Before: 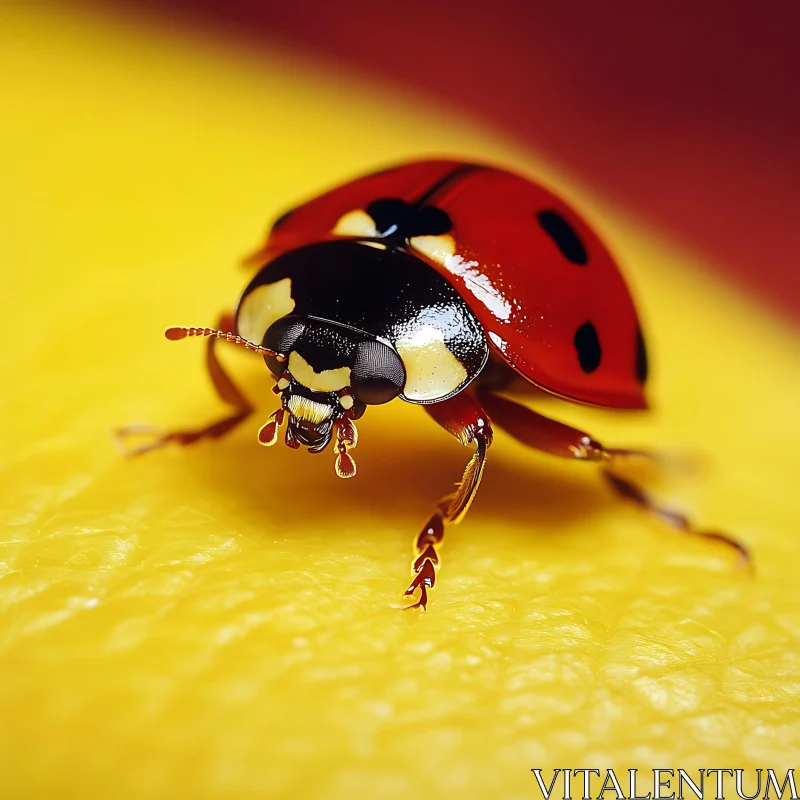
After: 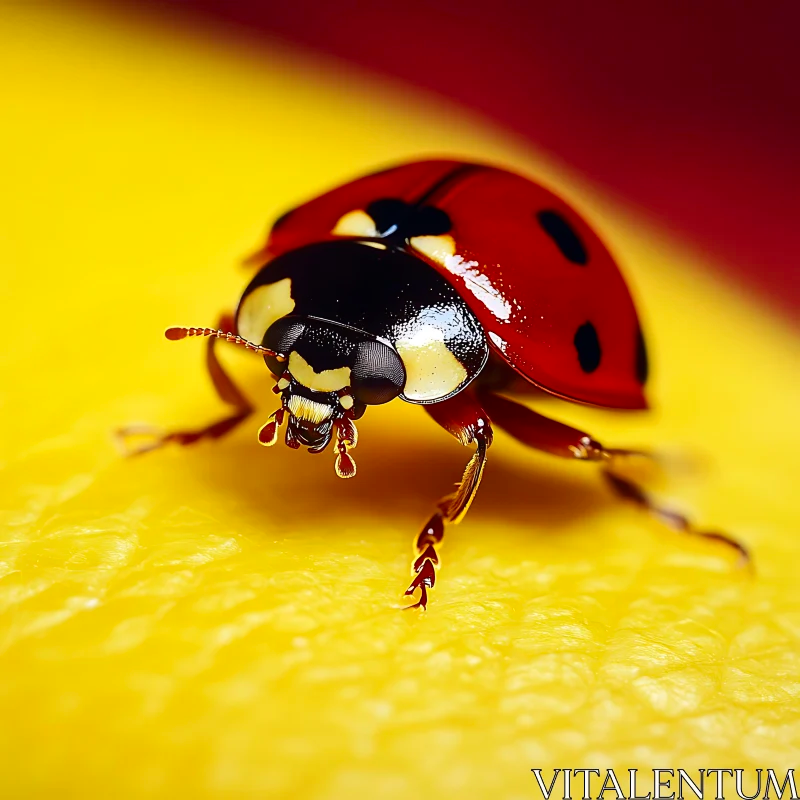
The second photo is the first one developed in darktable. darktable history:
contrast brightness saturation: contrast 0.151, brightness -0.014, saturation 0.104
